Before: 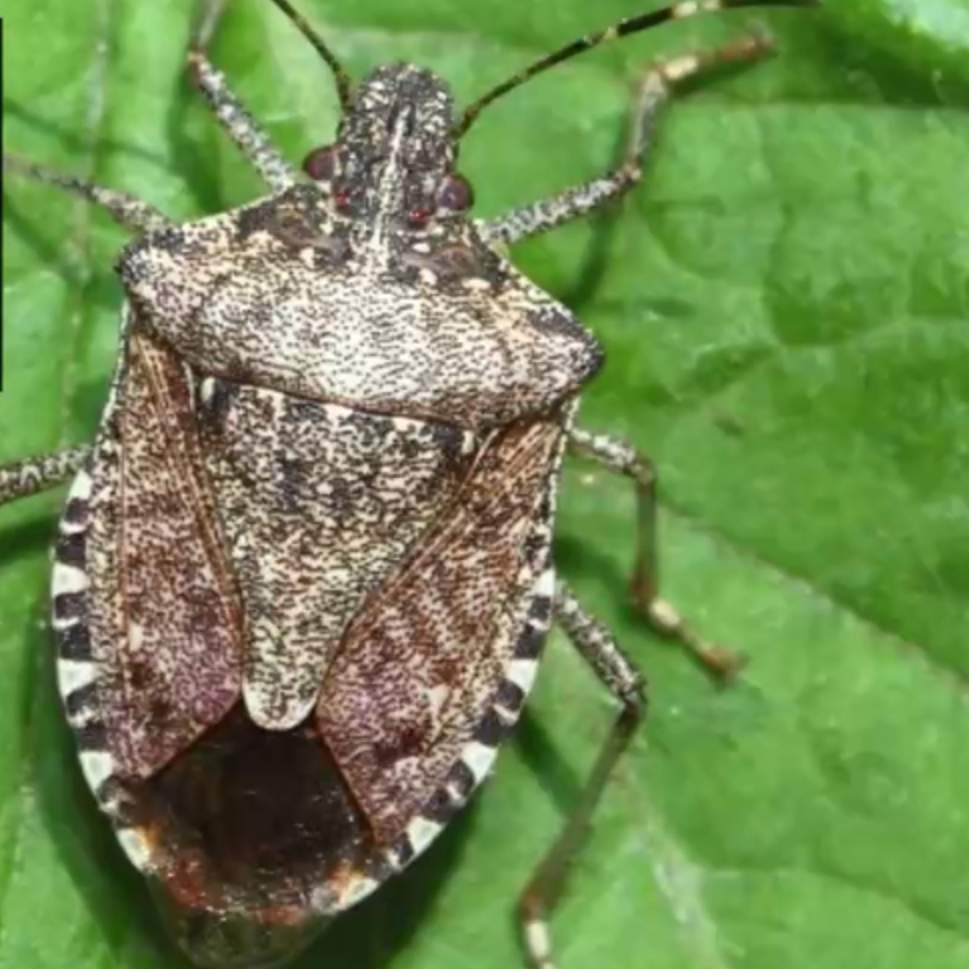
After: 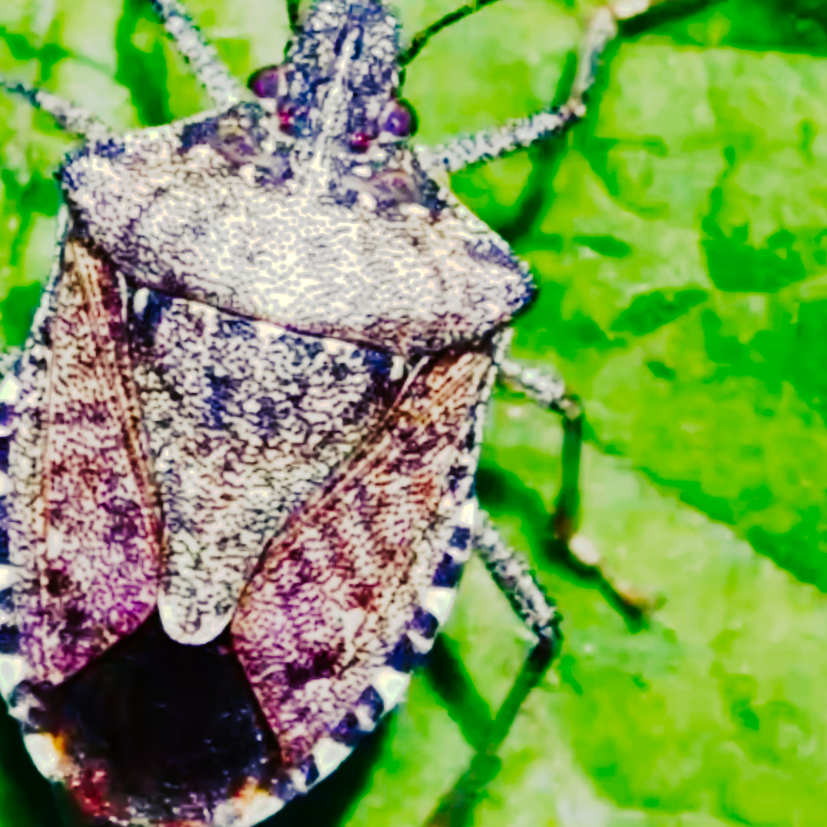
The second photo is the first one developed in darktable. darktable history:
tone curve: curves: ch0 [(0, 0) (0.003, 0.001) (0.011, 0.005) (0.025, 0.009) (0.044, 0.014) (0.069, 0.019) (0.1, 0.028) (0.136, 0.039) (0.177, 0.073) (0.224, 0.134) (0.277, 0.218) (0.335, 0.343) (0.399, 0.488) (0.468, 0.608) (0.543, 0.699) (0.623, 0.773) (0.709, 0.819) (0.801, 0.852) (0.898, 0.874) (1, 1)], preserve colors none
shadows and highlights: shadows 37.27, highlights -28.18, soften with gaussian
crop and rotate: angle -3.27°, left 5.211%, top 5.211%, right 4.607%, bottom 4.607%
color balance rgb: shadows lift › luminance -28.76%, shadows lift › chroma 15%, shadows lift › hue 270°, power › chroma 1%, power › hue 255°, highlights gain › luminance 7.14%, highlights gain › chroma 2%, highlights gain › hue 90°, global offset › luminance -0.29%, global offset › hue 260°, perceptual saturation grading › global saturation 20%, perceptual saturation grading › highlights -13.92%, perceptual saturation grading › shadows 50%
